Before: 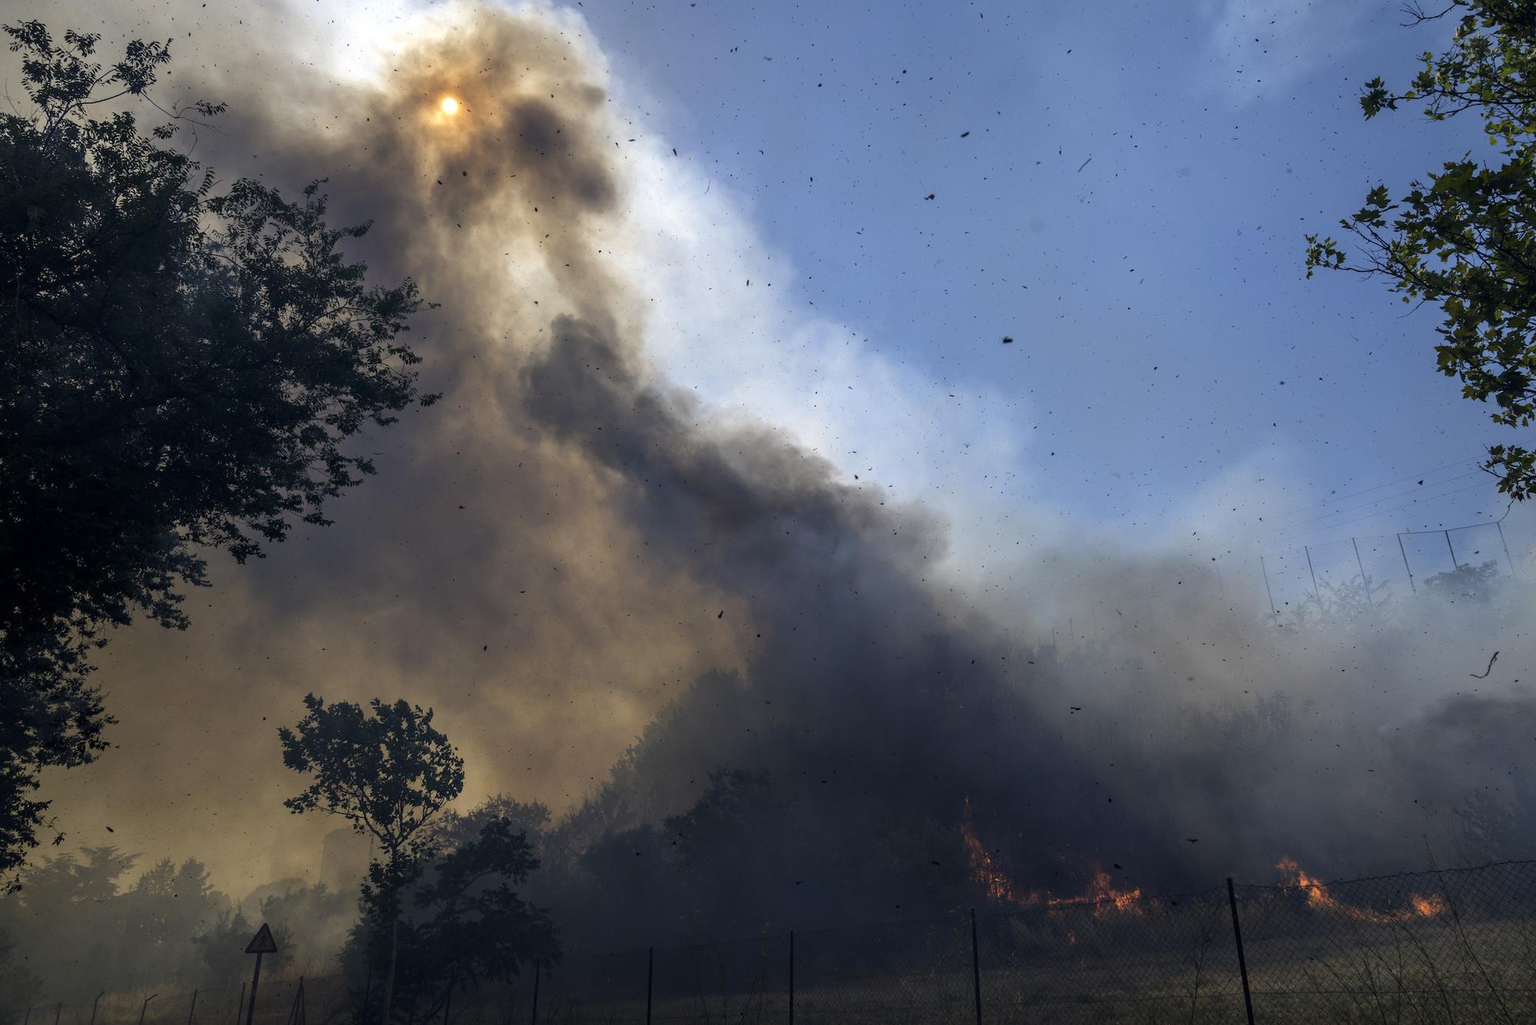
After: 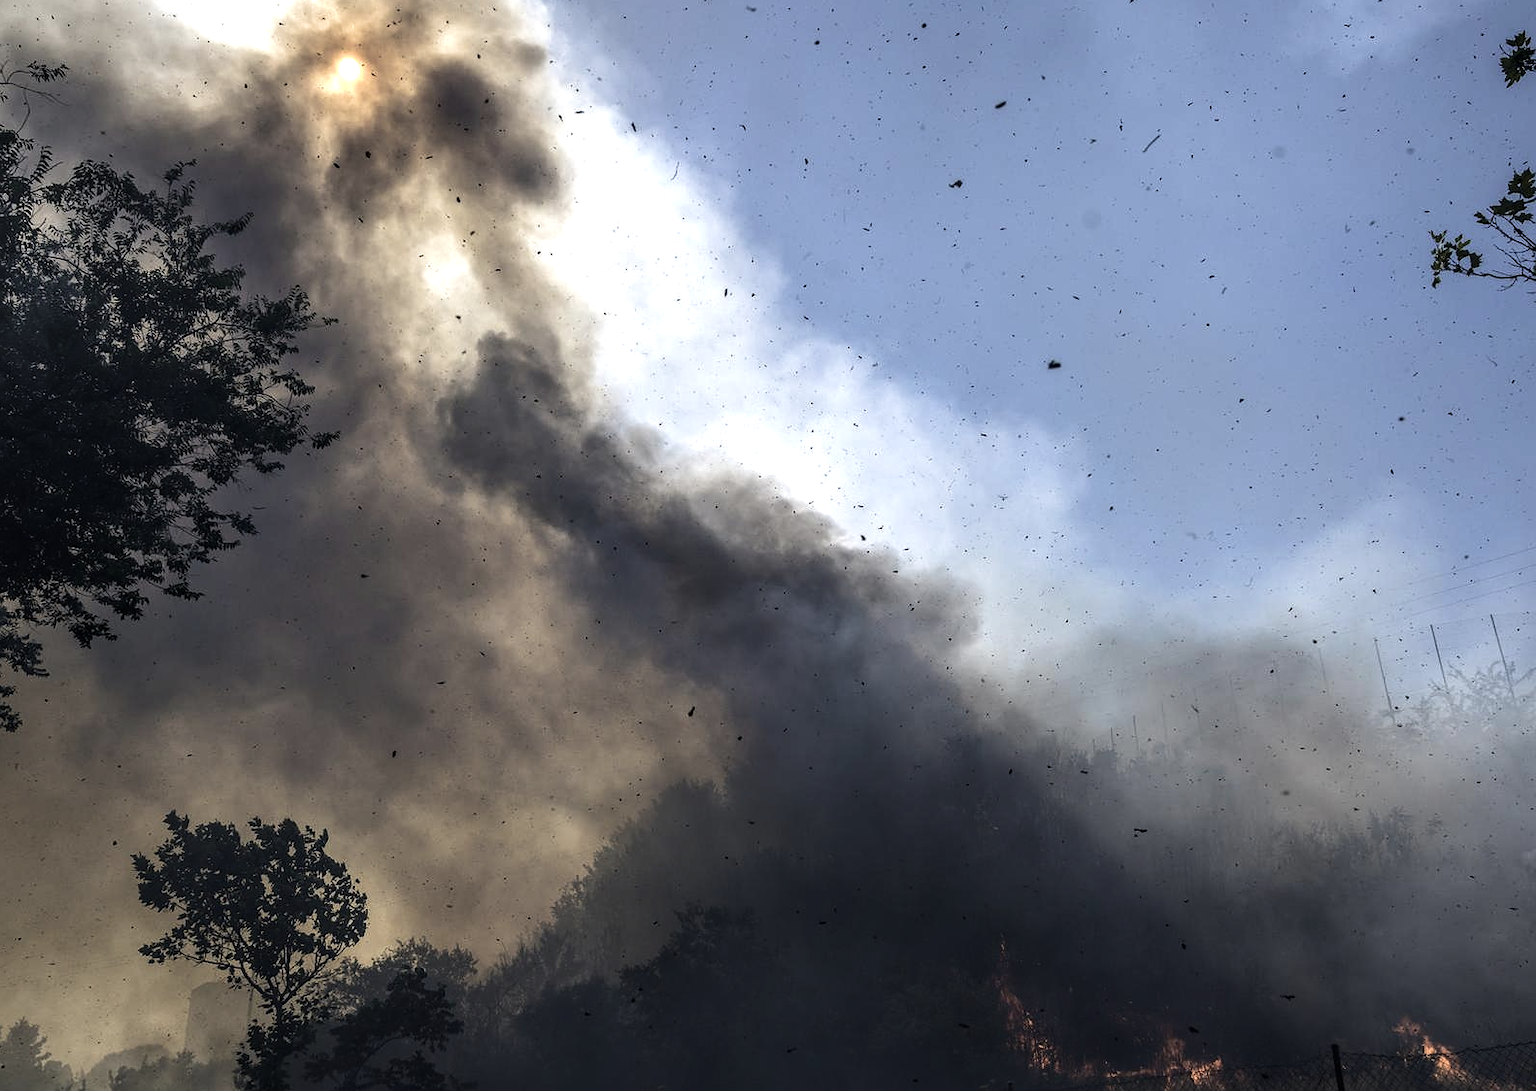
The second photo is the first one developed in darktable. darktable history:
crop: left 11.317%, top 5.039%, right 9.553%, bottom 10.668%
tone equalizer: -8 EV -0.71 EV, -7 EV -0.681 EV, -6 EV -0.603 EV, -5 EV -0.415 EV, -3 EV 0.38 EV, -2 EV 0.6 EV, -1 EV 0.69 EV, +0 EV 0.723 EV, edges refinement/feathering 500, mask exposure compensation -1.57 EV, preserve details no
contrast brightness saturation: contrast -0.048, saturation -0.403
local contrast: on, module defaults
sharpen: radius 1.004
velvia: on, module defaults
